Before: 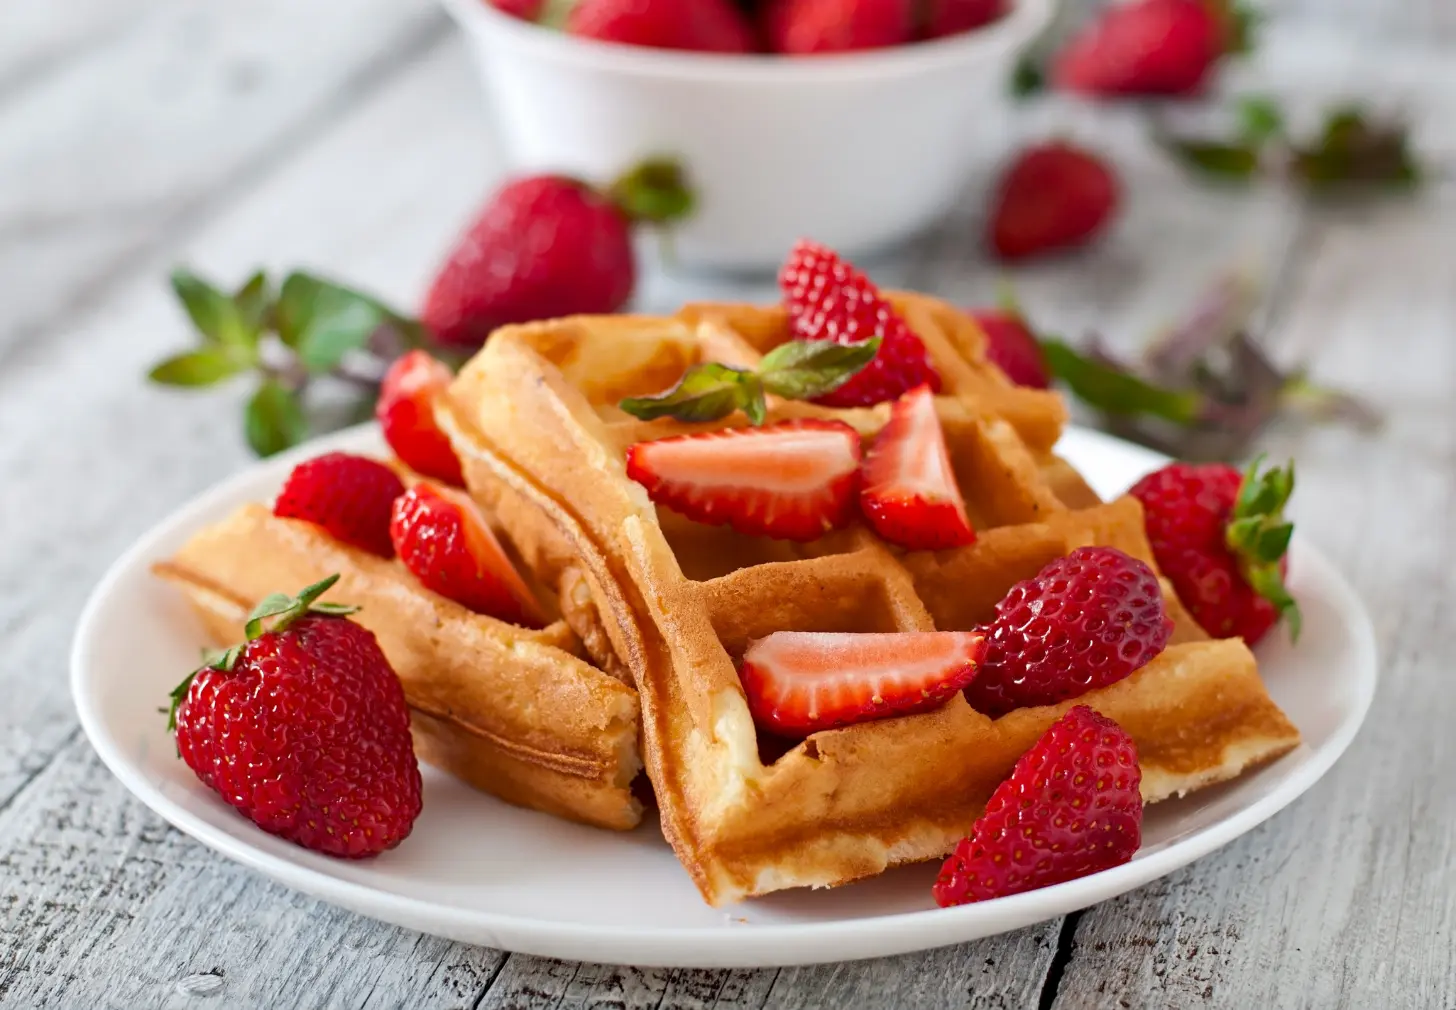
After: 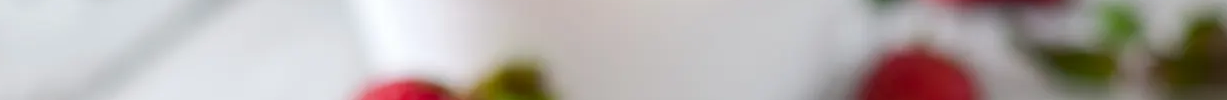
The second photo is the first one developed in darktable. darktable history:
crop and rotate: left 9.644%, top 9.491%, right 6.021%, bottom 80.509%
white balance: red 1, blue 1
